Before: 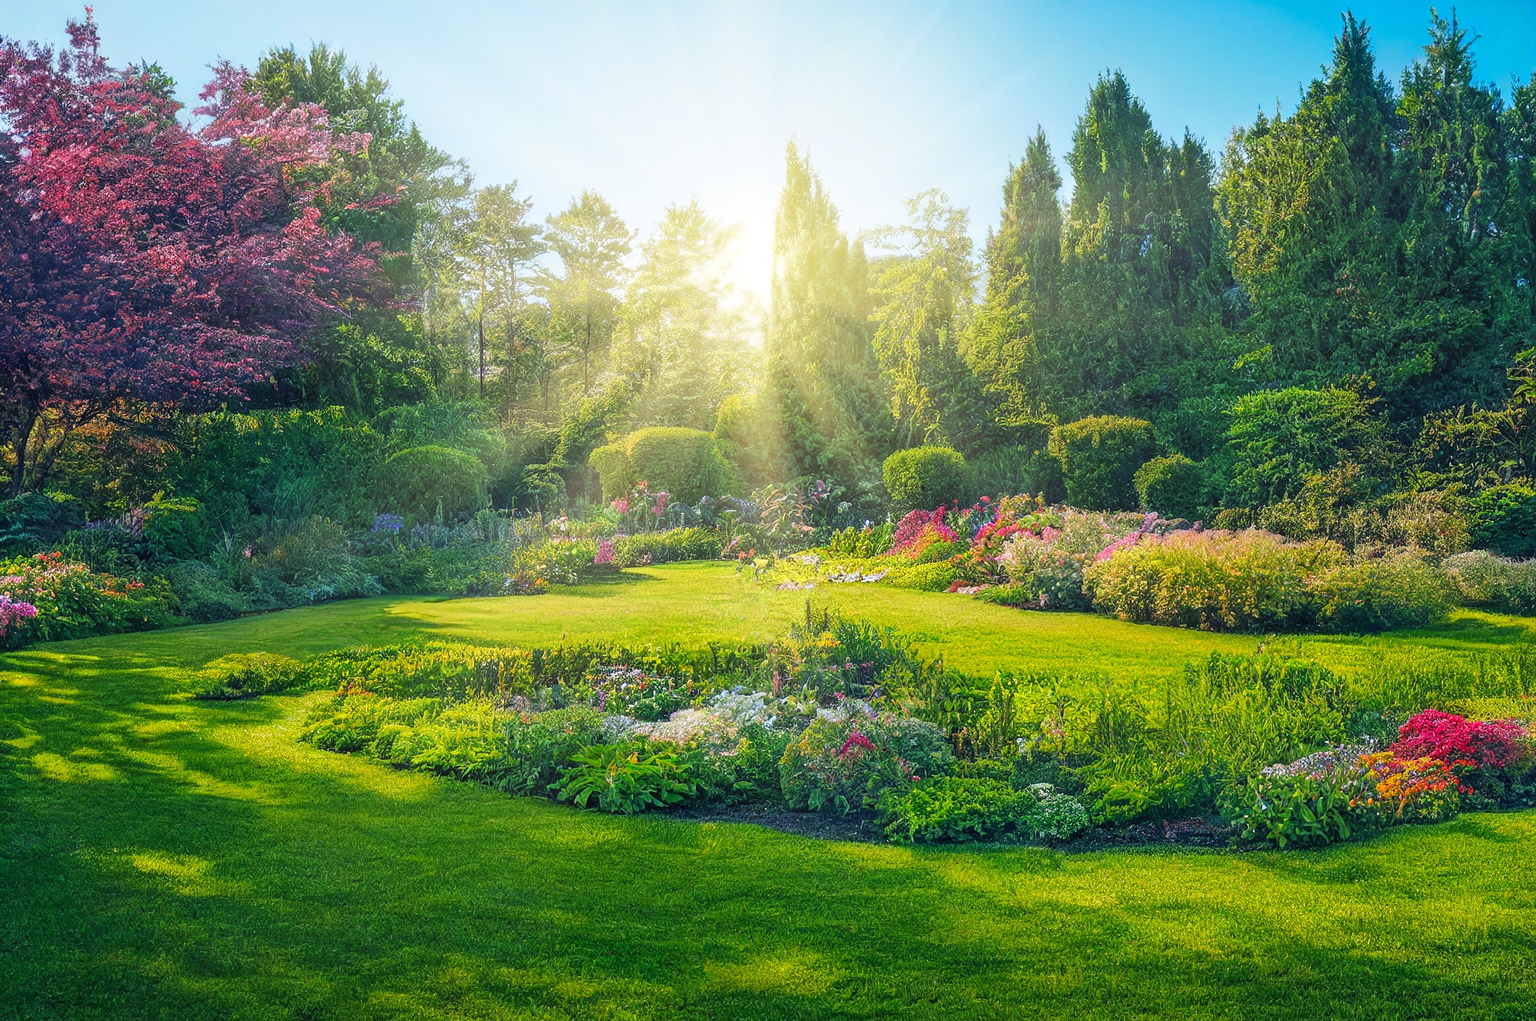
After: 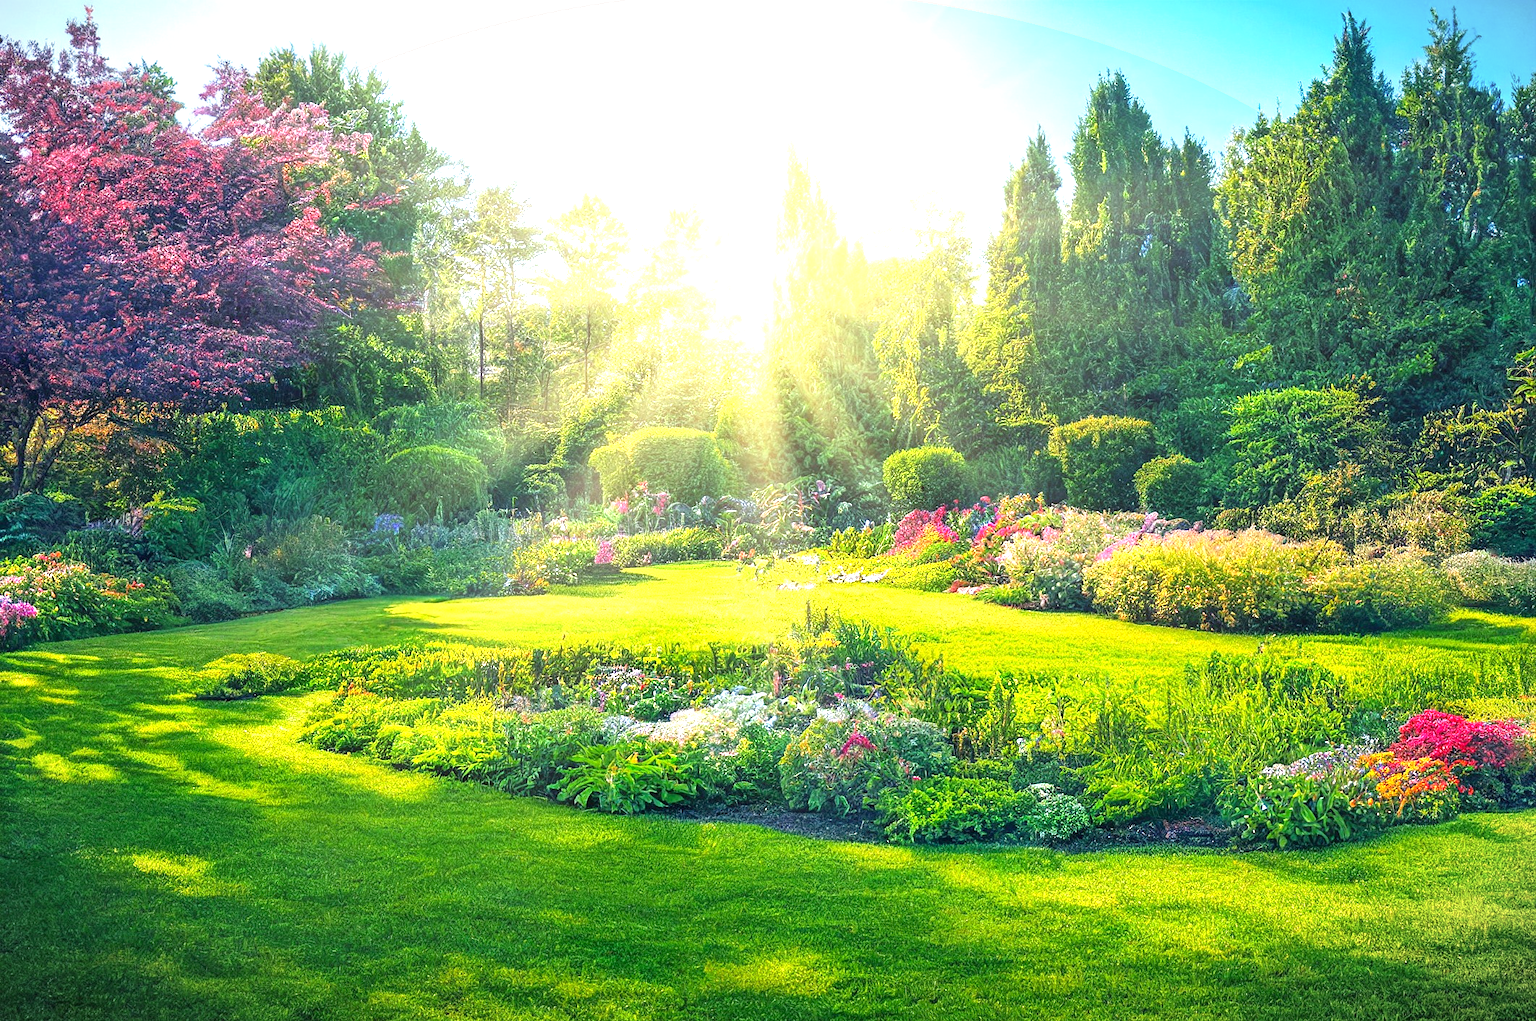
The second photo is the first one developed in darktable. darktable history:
vignetting: fall-off start 100%, brightness -0.406, saturation -0.3, width/height ratio 1.324, dithering 8-bit output, unbound false
exposure: black level correction 0.001, exposure 0.955 EV, compensate exposure bias true, compensate highlight preservation false
